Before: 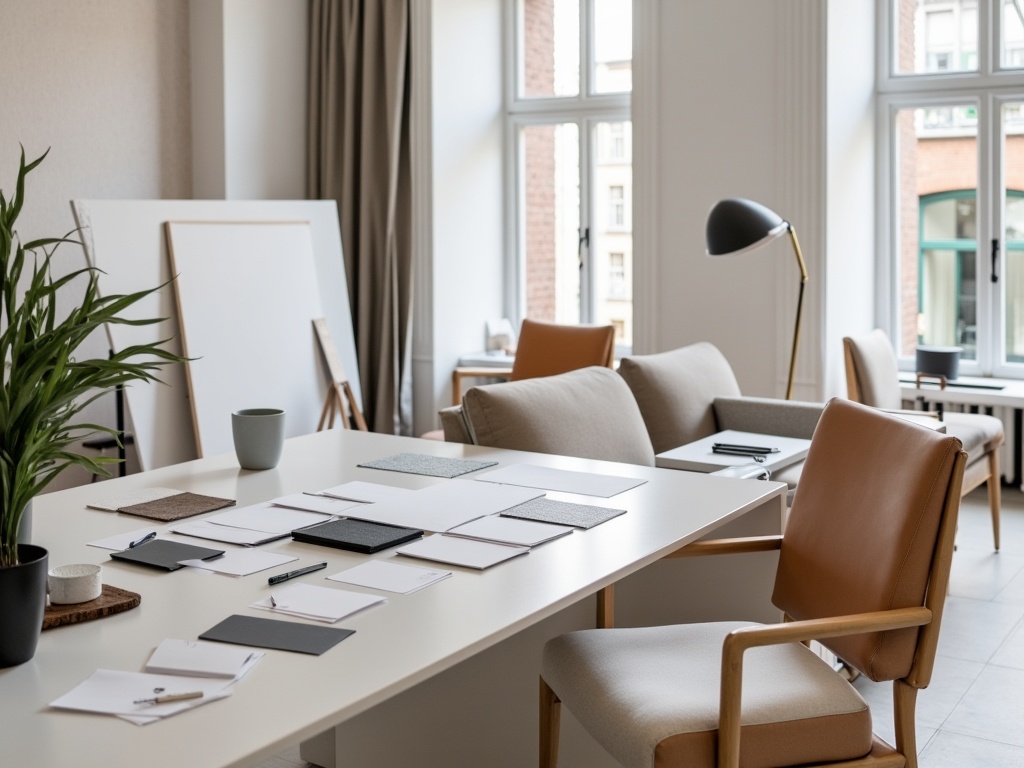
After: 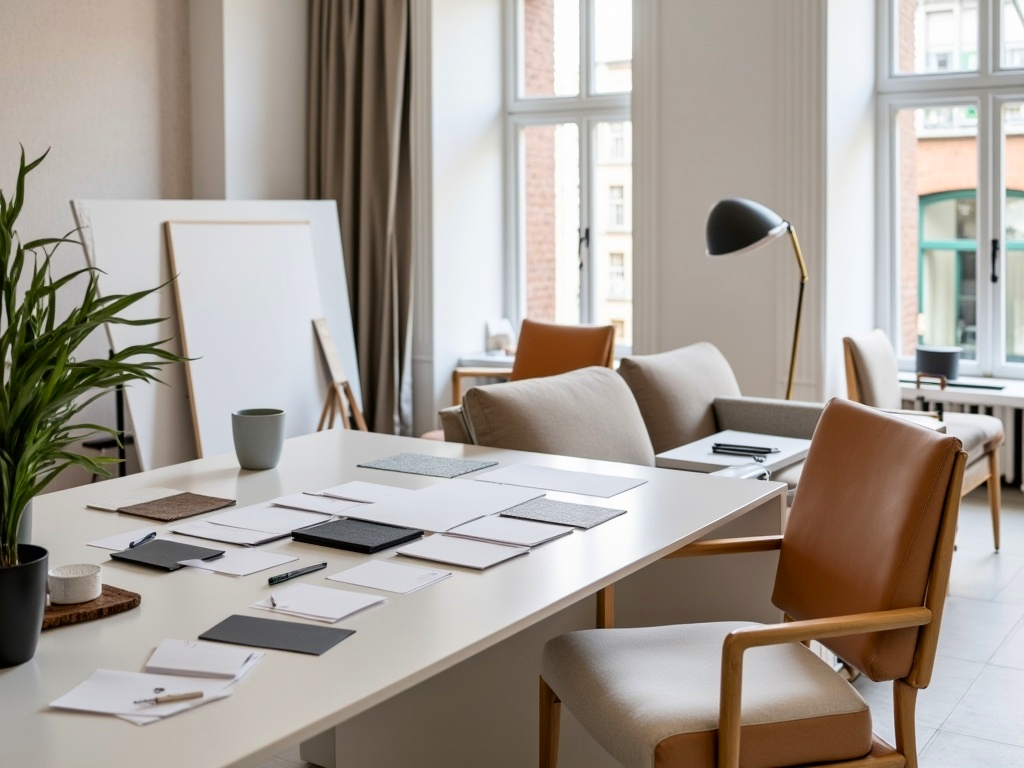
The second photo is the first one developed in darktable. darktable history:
contrast brightness saturation: contrast 0.079, saturation 0.196
